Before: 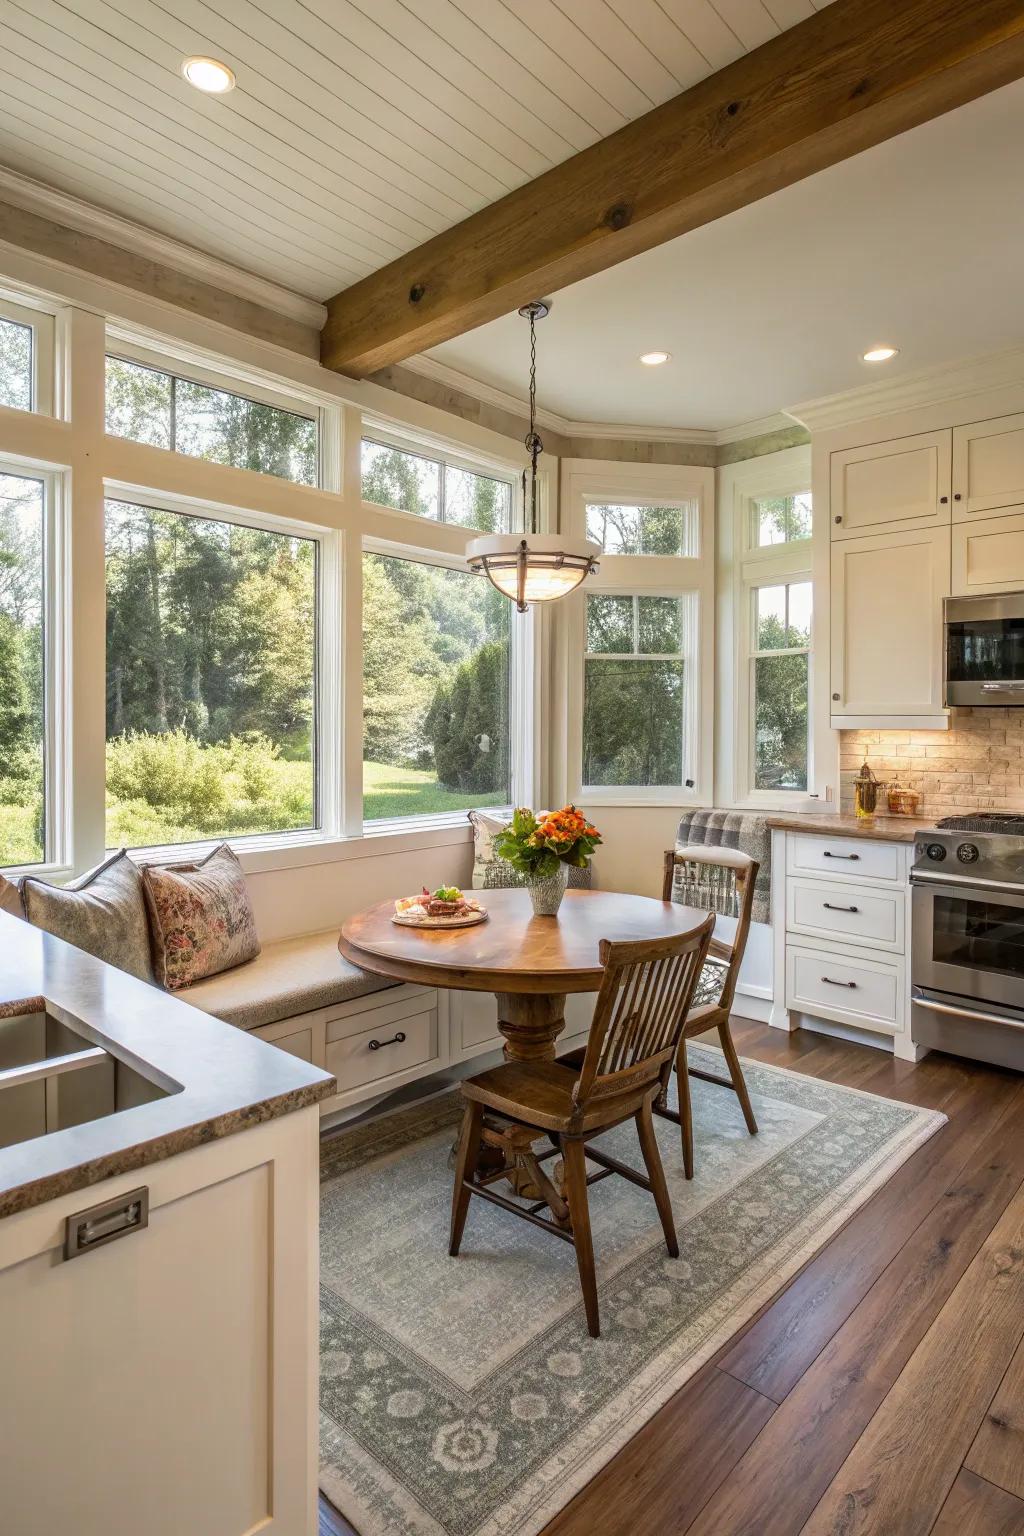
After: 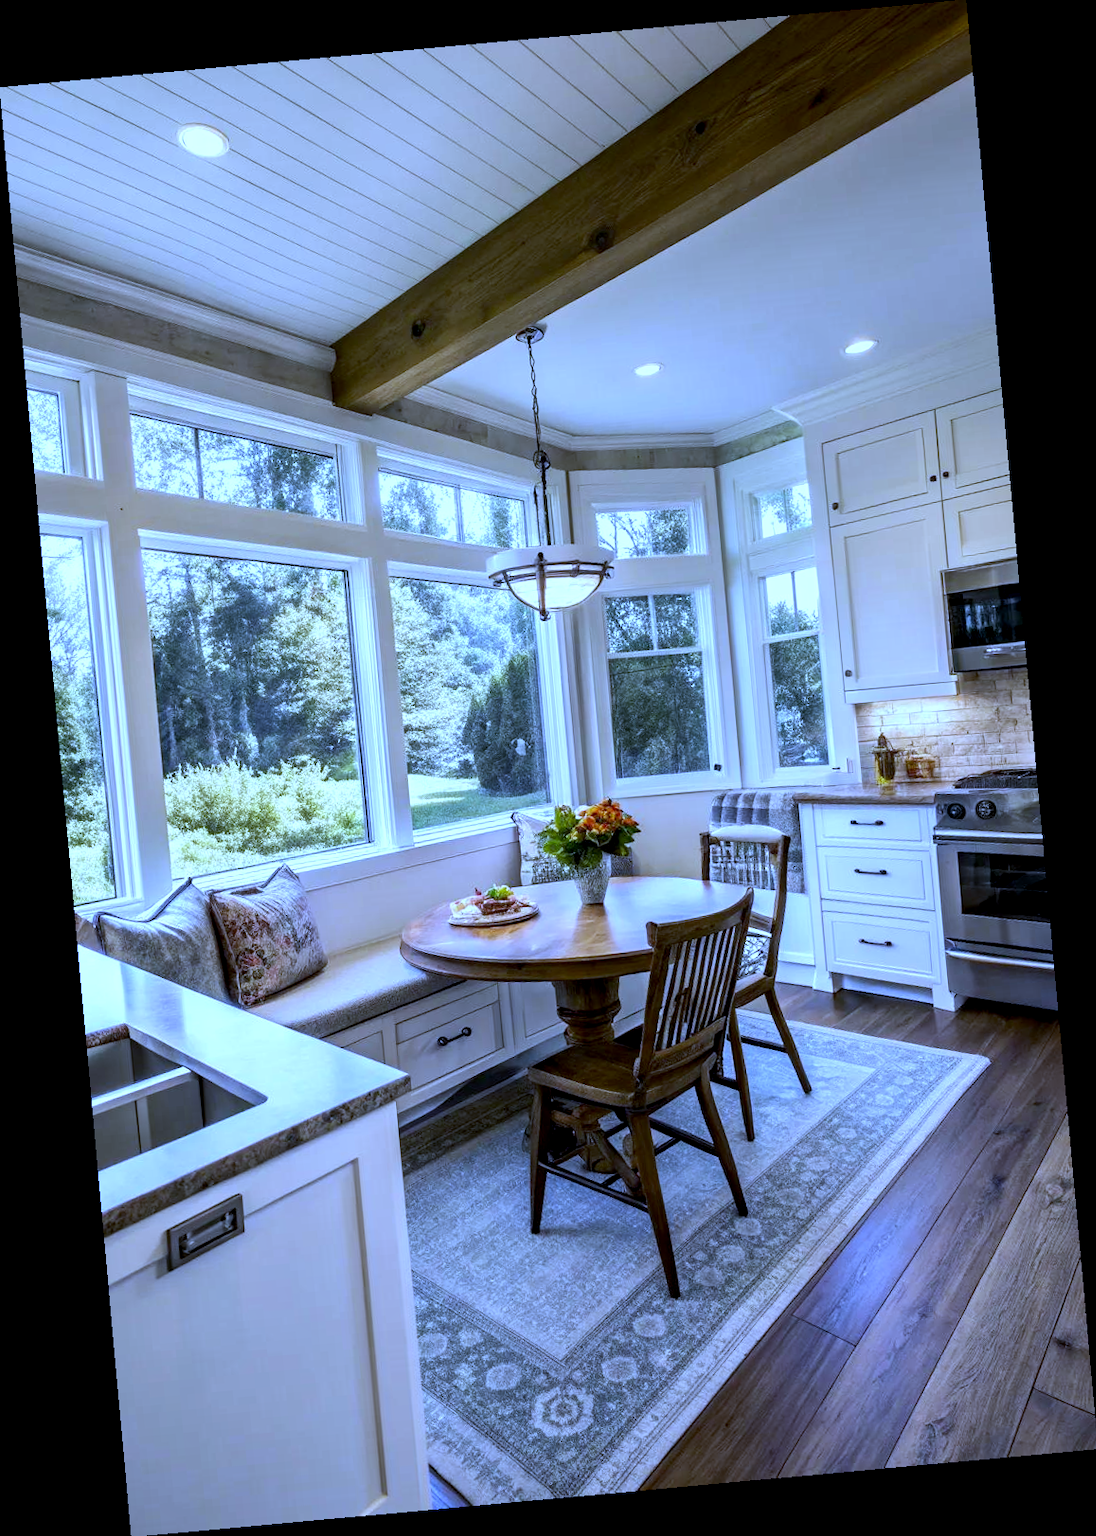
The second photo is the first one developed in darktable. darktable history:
exposure: black level correction 0.009, exposure -0.159 EV, compensate highlight preservation false
rotate and perspective: rotation -5.2°, automatic cropping off
white balance: red 0.766, blue 1.537
shadows and highlights: shadows 12, white point adjustment 1.2, soften with gaussian
tone equalizer: -8 EV -0.417 EV, -7 EV -0.389 EV, -6 EV -0.333 EV, -5 EV -0.222 EV, -3 EV 0.222 EV, -2 EV 0.333 EV, -1 EV 0.389 EV, +0 EV 0.417 EV, edges refinement/feathering 500, mask exposure compensation -1.57 EV, preserve details no
